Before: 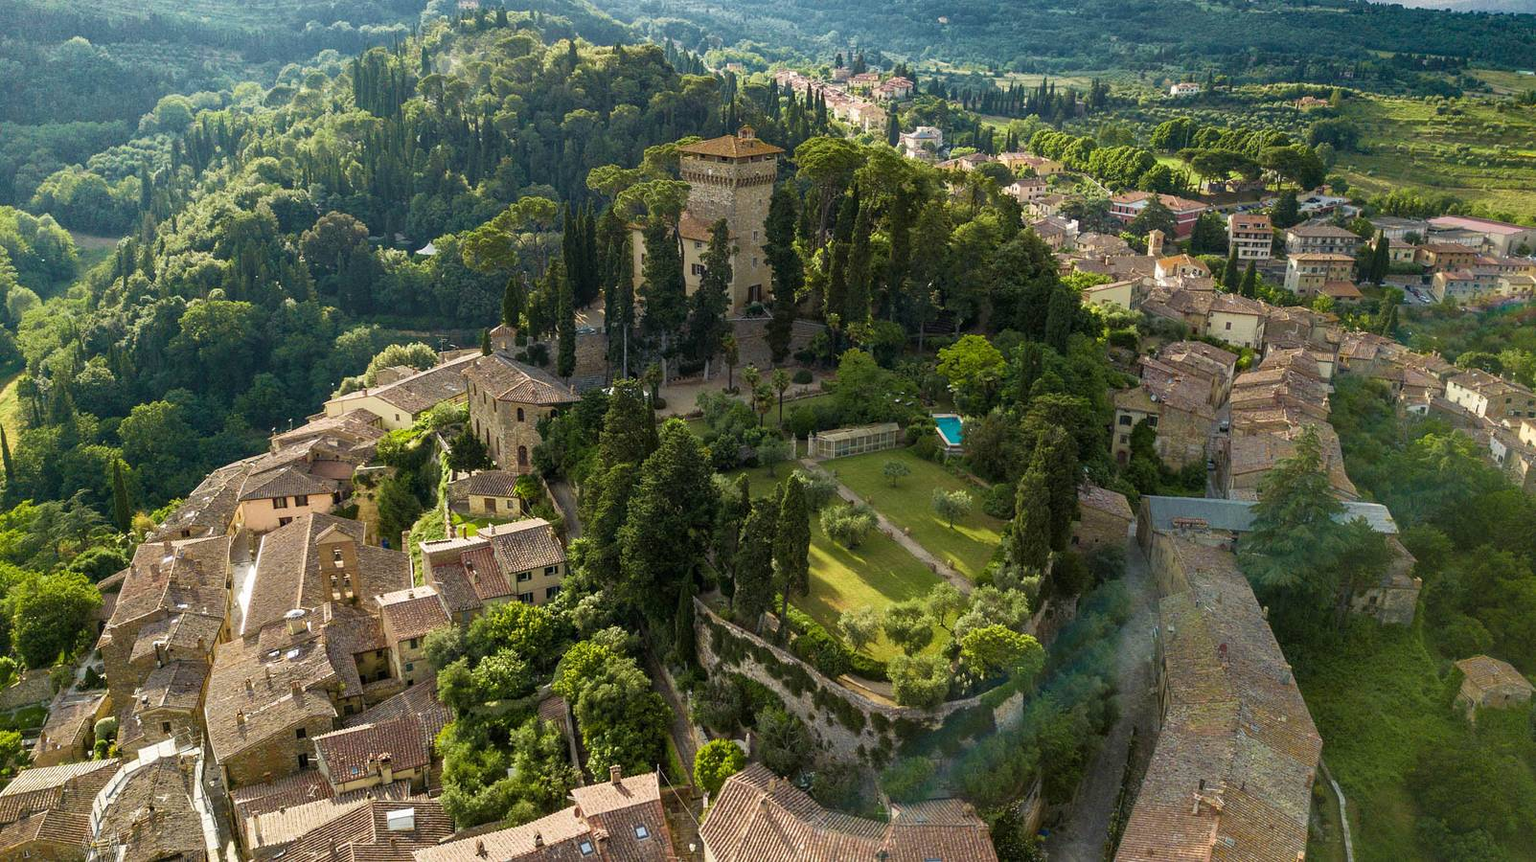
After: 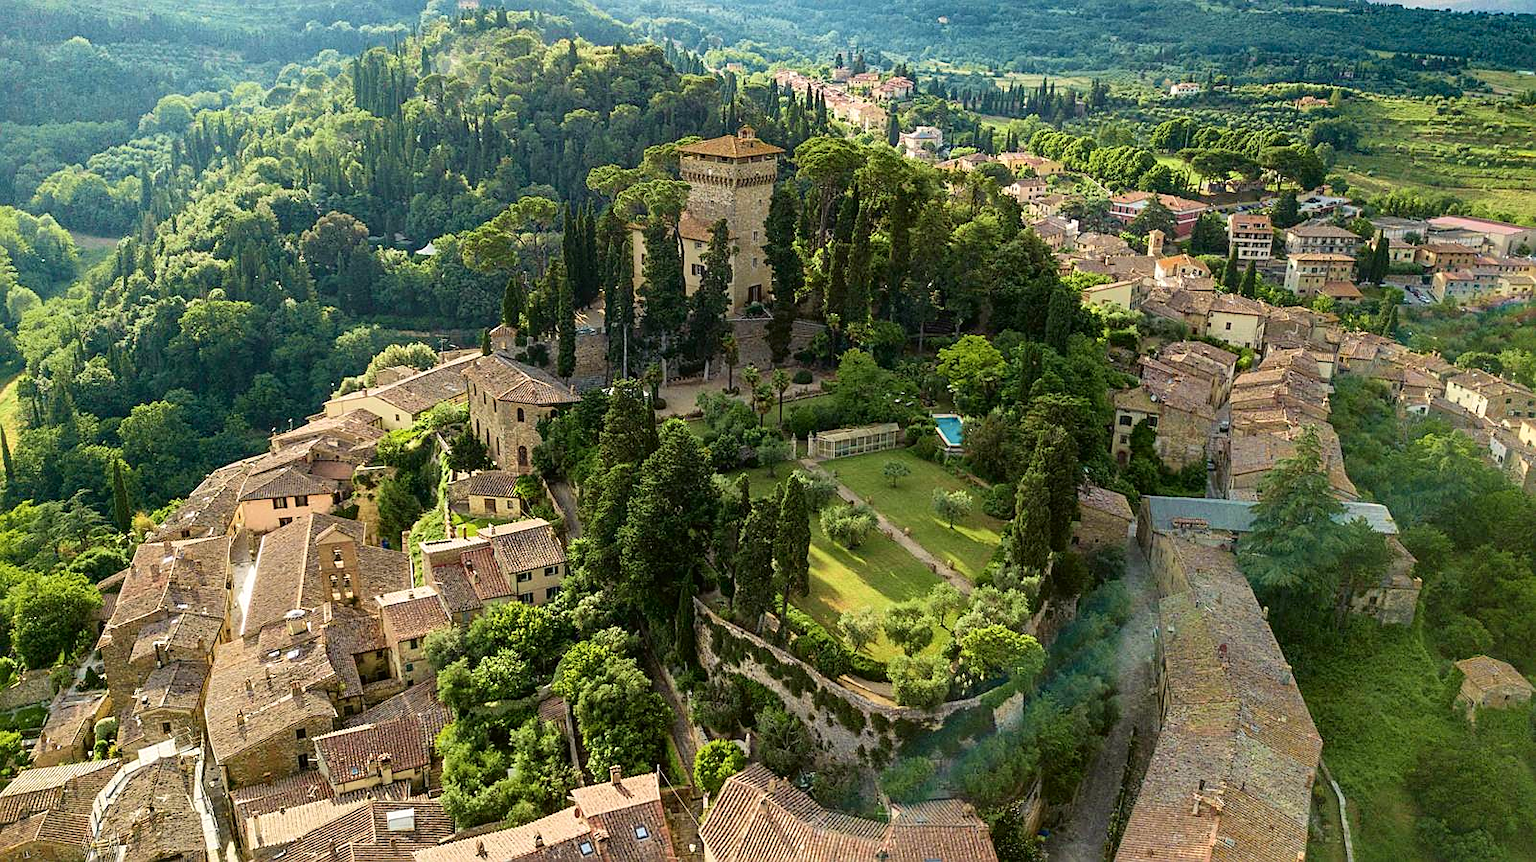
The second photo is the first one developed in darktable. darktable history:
tone curve: curves: ch0 [(0, 0.01) (0.052, 0.045) (0.136, 0.133) (0.29, 0.332) (0.453, 0.531) (0.676, 0.751) (0.89, 0.919) (1, 1)]; ch1 [(0, 0) (0.094, 0.081) (0.285, 0.299) (0.385, 0.403) (0.447, 0.429) (0.495, 0.496) (0.544, 0.552) (0.589, 0.612) (0.722, 0.728) (1, 1)]; ch2 [(0, 0) (0.257, 0.217) (0.43, 0.421) (0.498, 0.507) (0.531, 0.544) (0.56, 0.579) (0.625, 0.642) (1, 1)], color space Lab, independent channels, preserve colors none
sharpen: on, module defaults
